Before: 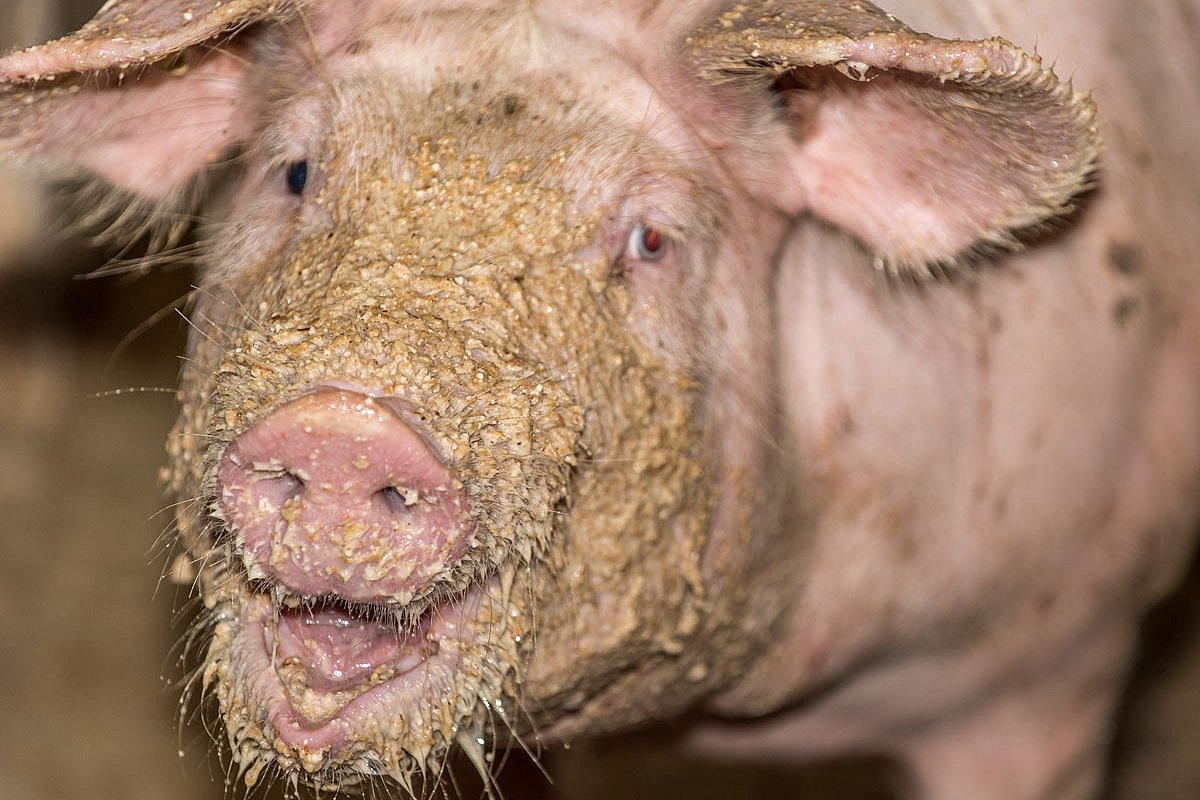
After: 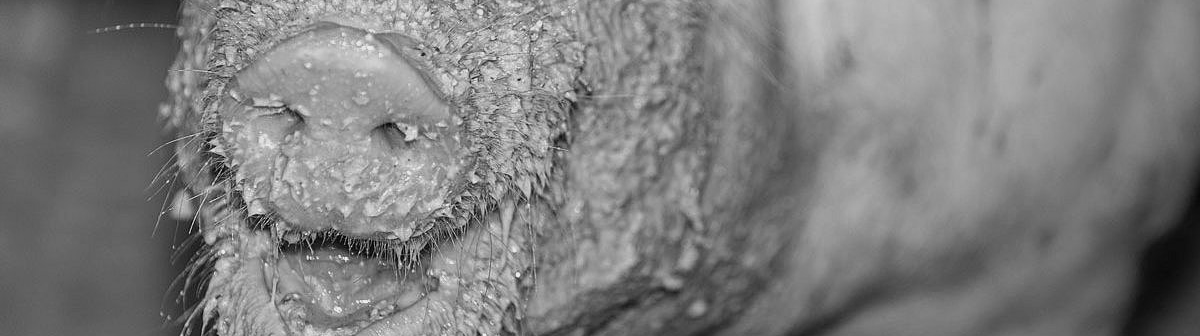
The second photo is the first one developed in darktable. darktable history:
color correction: highlights a* -0.772, highlights b* -8.92
monochrome: a 14.95, b -89.96
crop: top 45.551%, bottom 12.262%
white balance: red 1.138, green 0.996, blue 0.812
